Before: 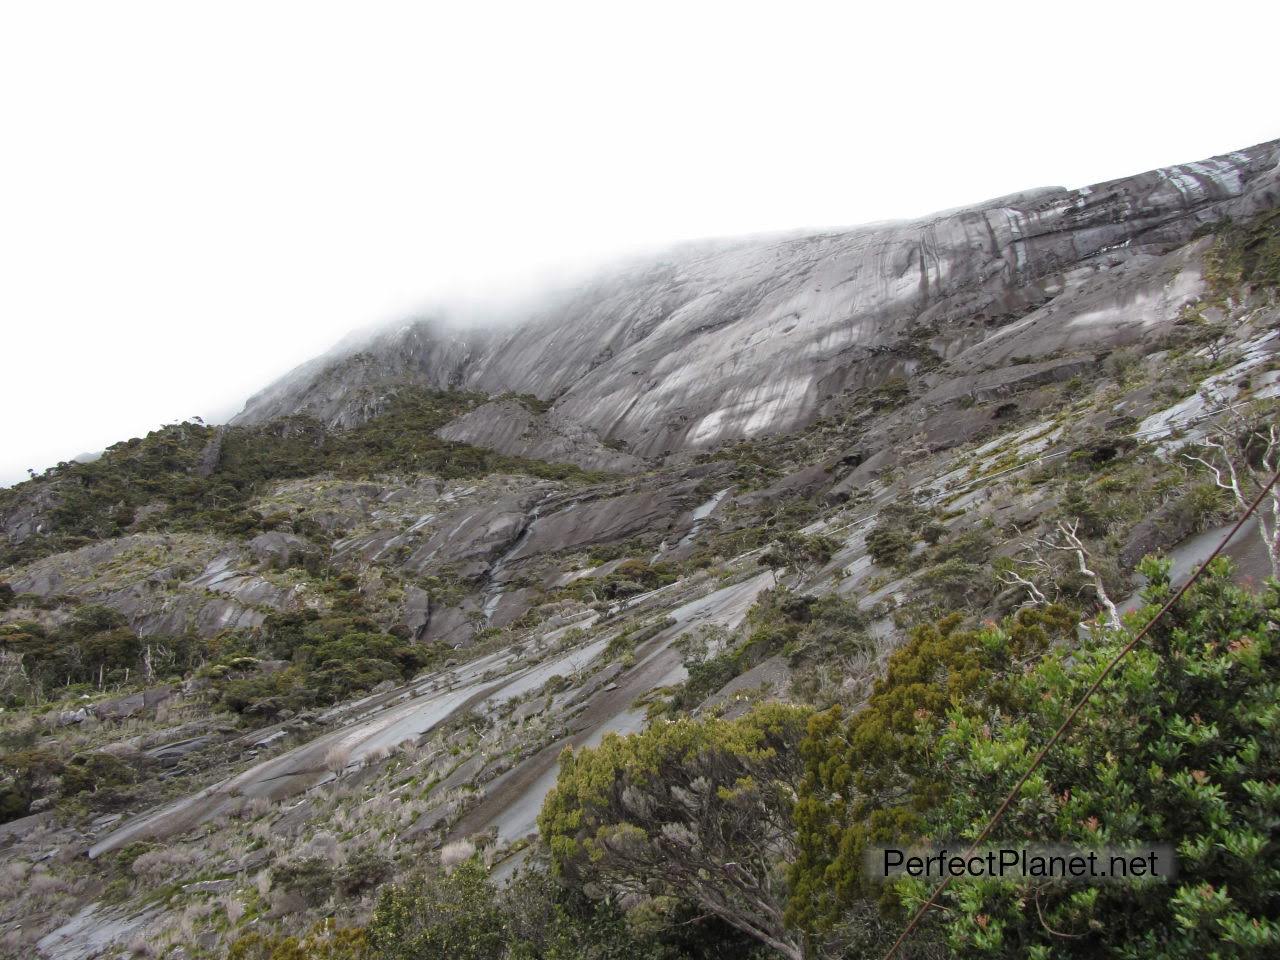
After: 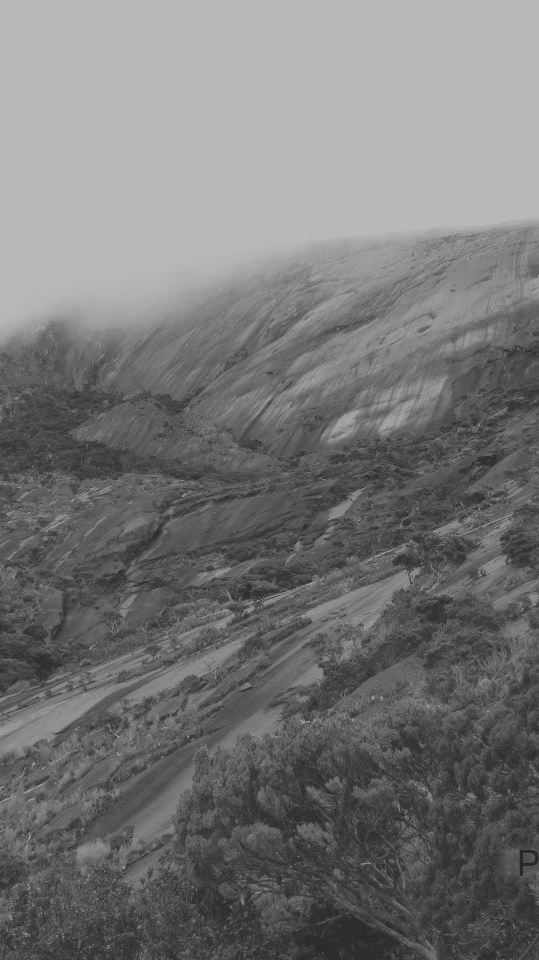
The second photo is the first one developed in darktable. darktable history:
exposure: black level correction -0.015, exposure -0.5 EV, compensate highlight preservation false
monochrome: a -92.57, b 58.91
crop: left 28.583%, right 29.231%
white balance: red 0.984, blue 1.059
color correction: saturation 0.99
contrast brightness saturation: contrast -0.19, saturation 0.19
